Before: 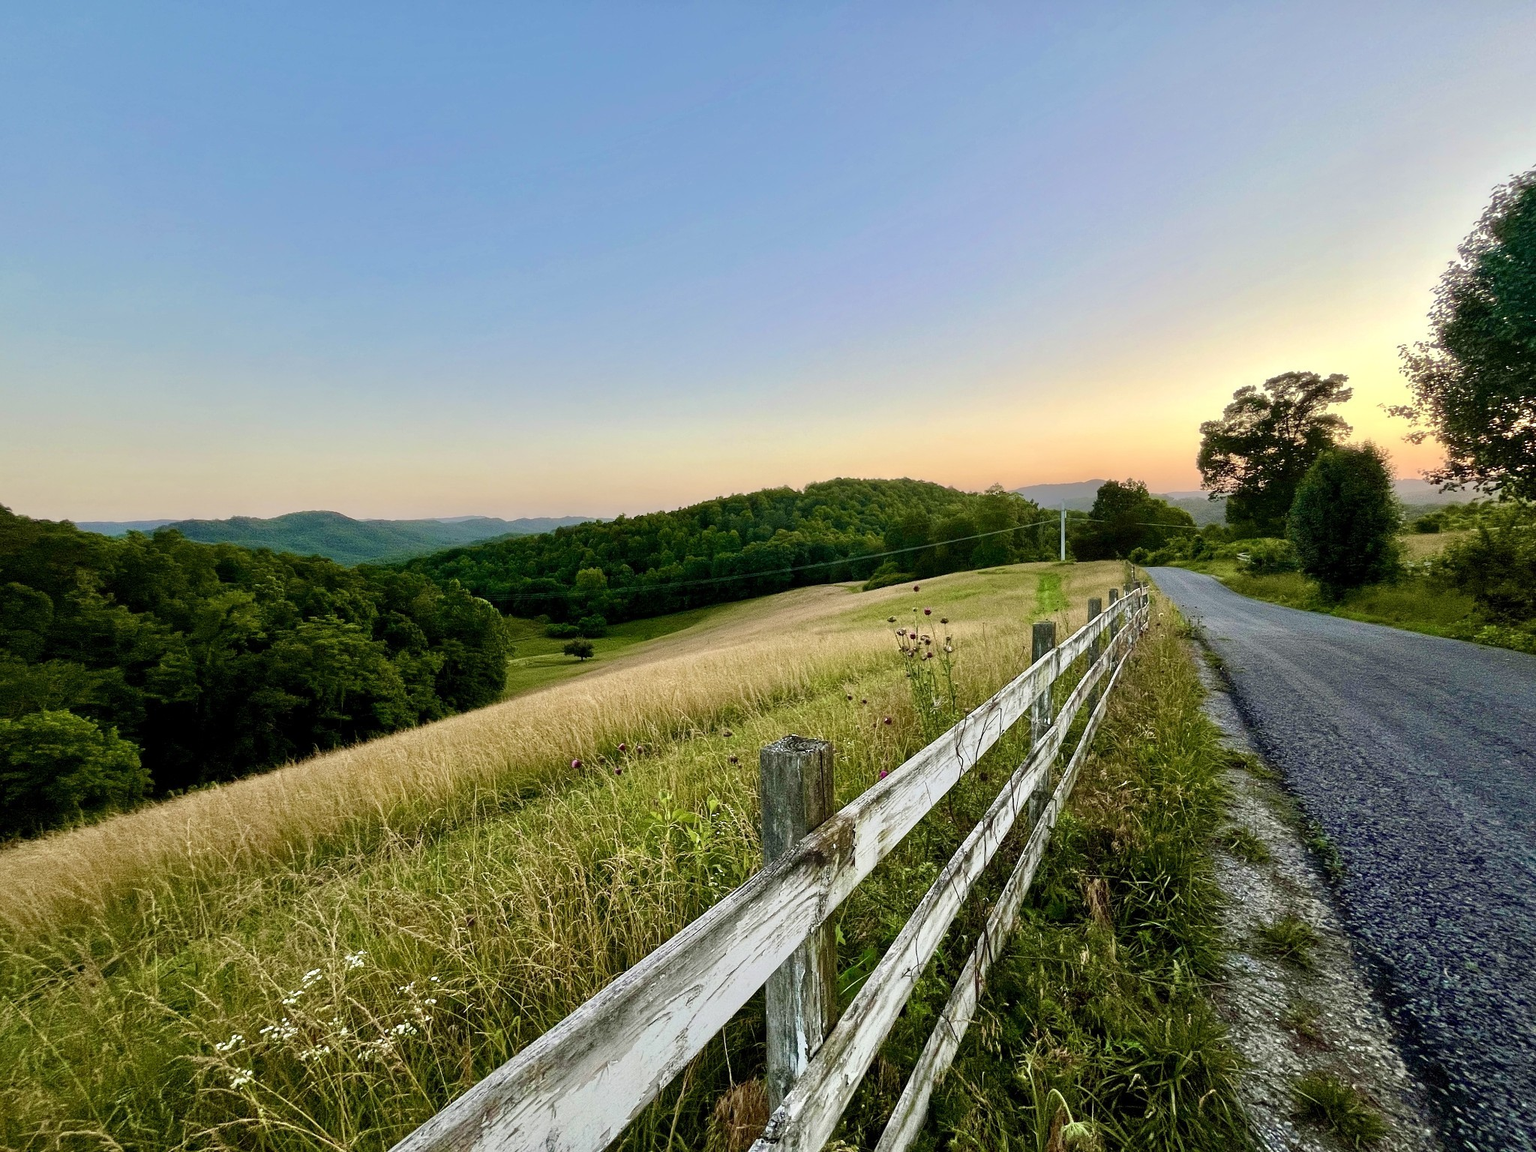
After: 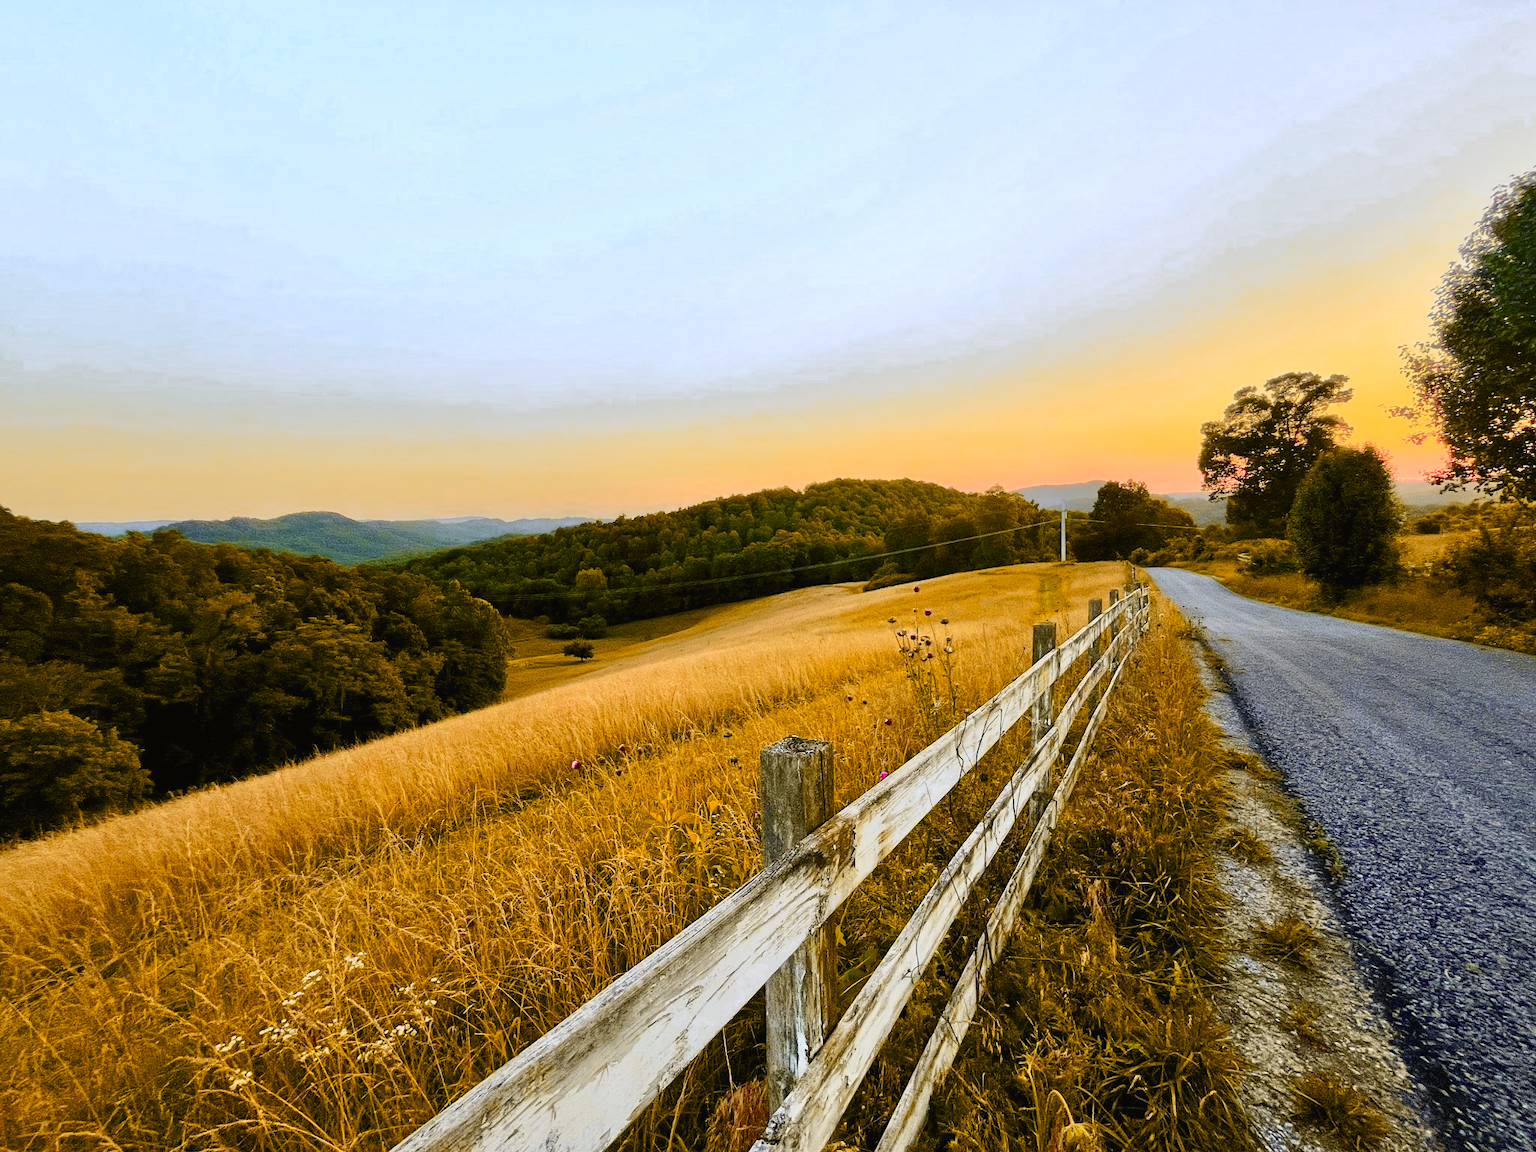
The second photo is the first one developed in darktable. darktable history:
crop and rotate: left 0.082%, bottom 0.008%
tone curve: curves: ch0 [(0, 0.017) (0.239, 0.277) (0.508, 0.593) (0.826, 0.855) (1, 0.945)]; ch1 [(0, 0) (0.401, 0.42) (0.442, 0.47) (0.492, 0.498) (0.511, 0.504) (0.555, 0.586) (0.681, 0.739) (1, 1)]; ch2 [(0, 0) (0.411, 0.433) (0.5, 0.504) (0.545, 0.574) (1, 1)], color space Lab, independent channels, preserve colors none
color zones: curves: ch0 [(0.473, 0.374) (0.742, 0.784)]; ch1 [(0.354, 0.737) (0.742, 0.705)]; ch2 [(0.318, 0.421) (0.758, 0.532)]
